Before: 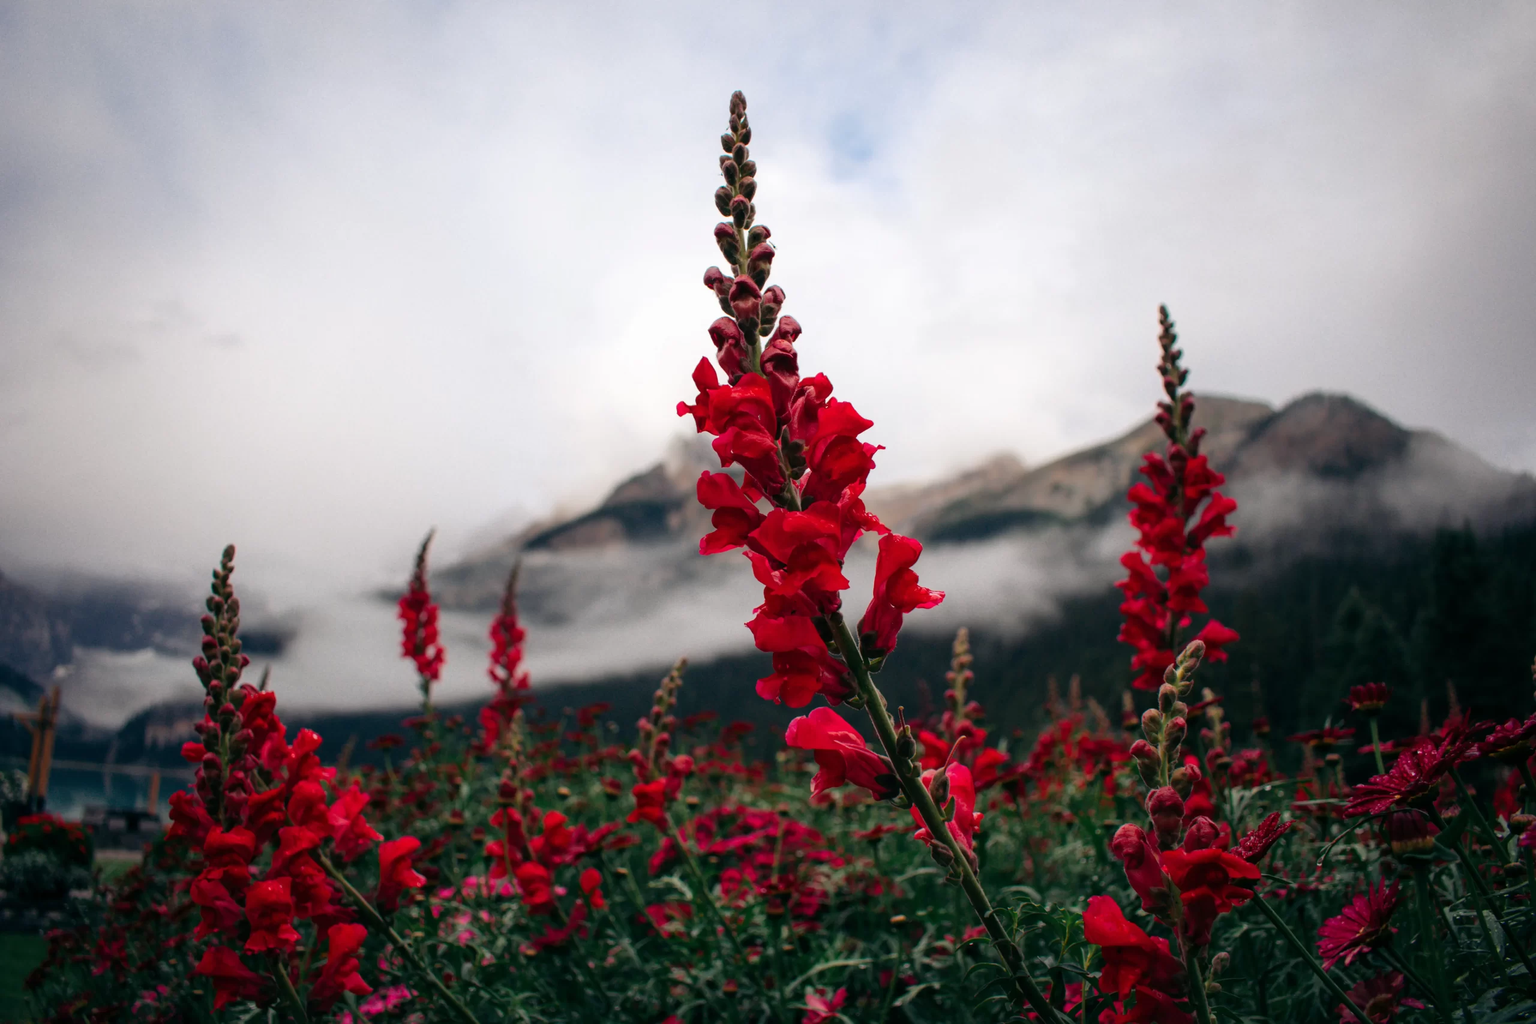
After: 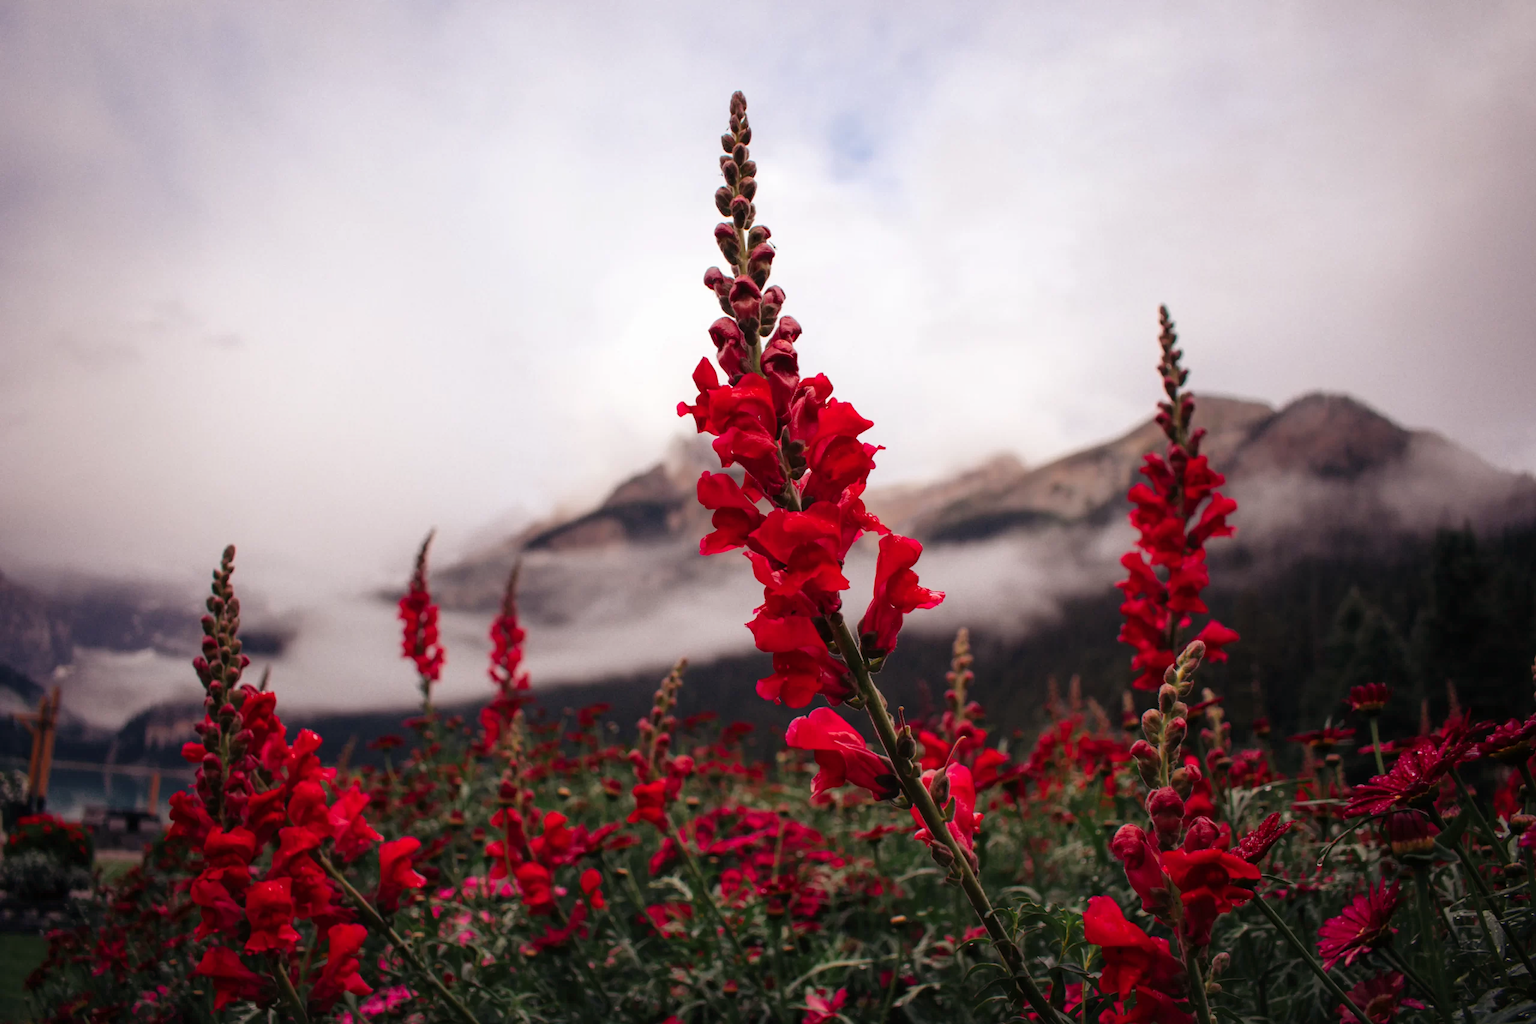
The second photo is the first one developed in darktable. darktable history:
color balance rgb: global vibrance -1%, saturation formula JzAzBz (2021)
rgb levels: mode RGB, independent channels, levels [[0, 0.474, 1], [0, 0.5, 1], [0, 0.5, 1]]
